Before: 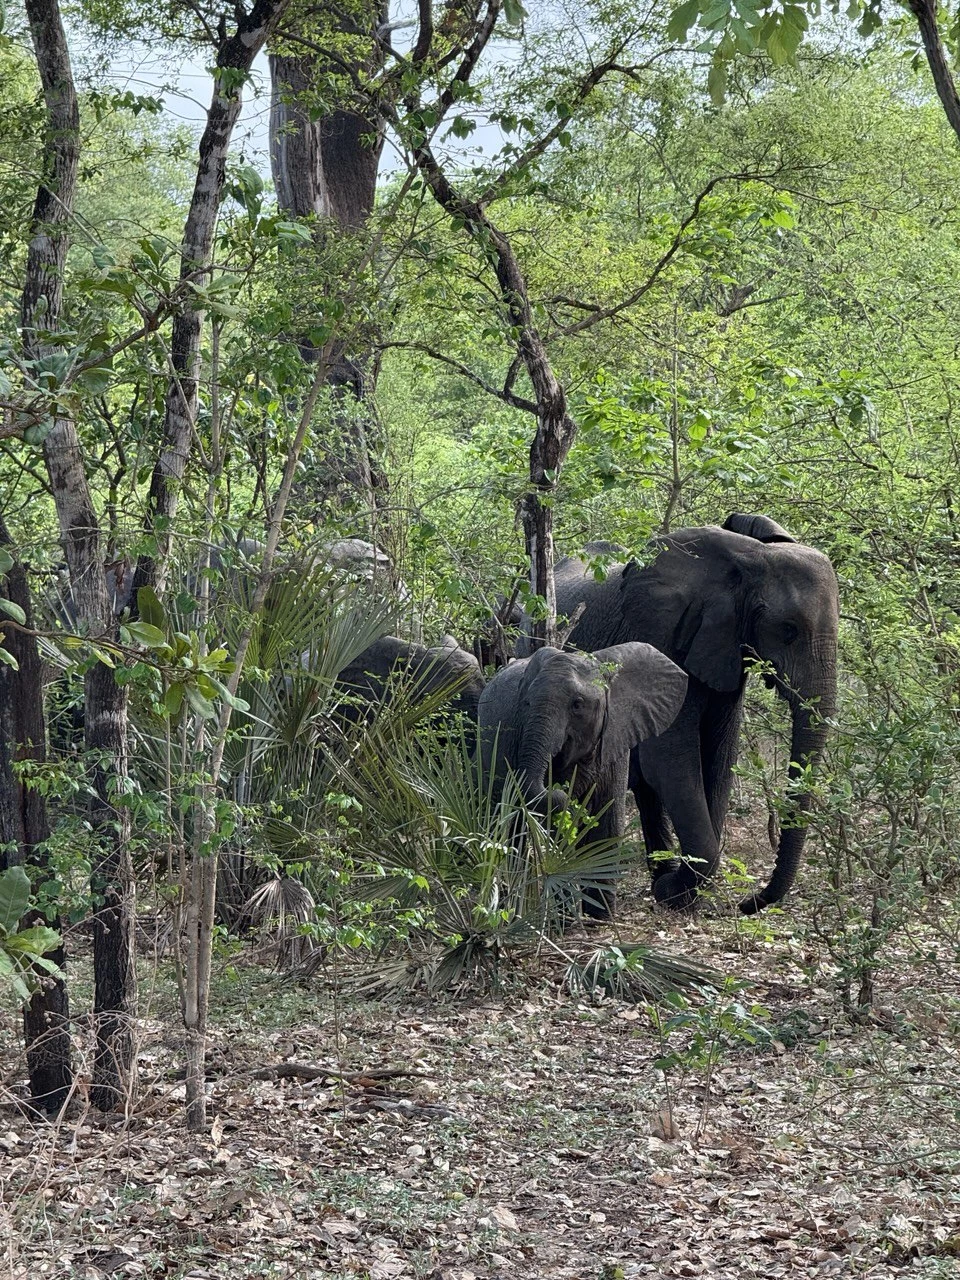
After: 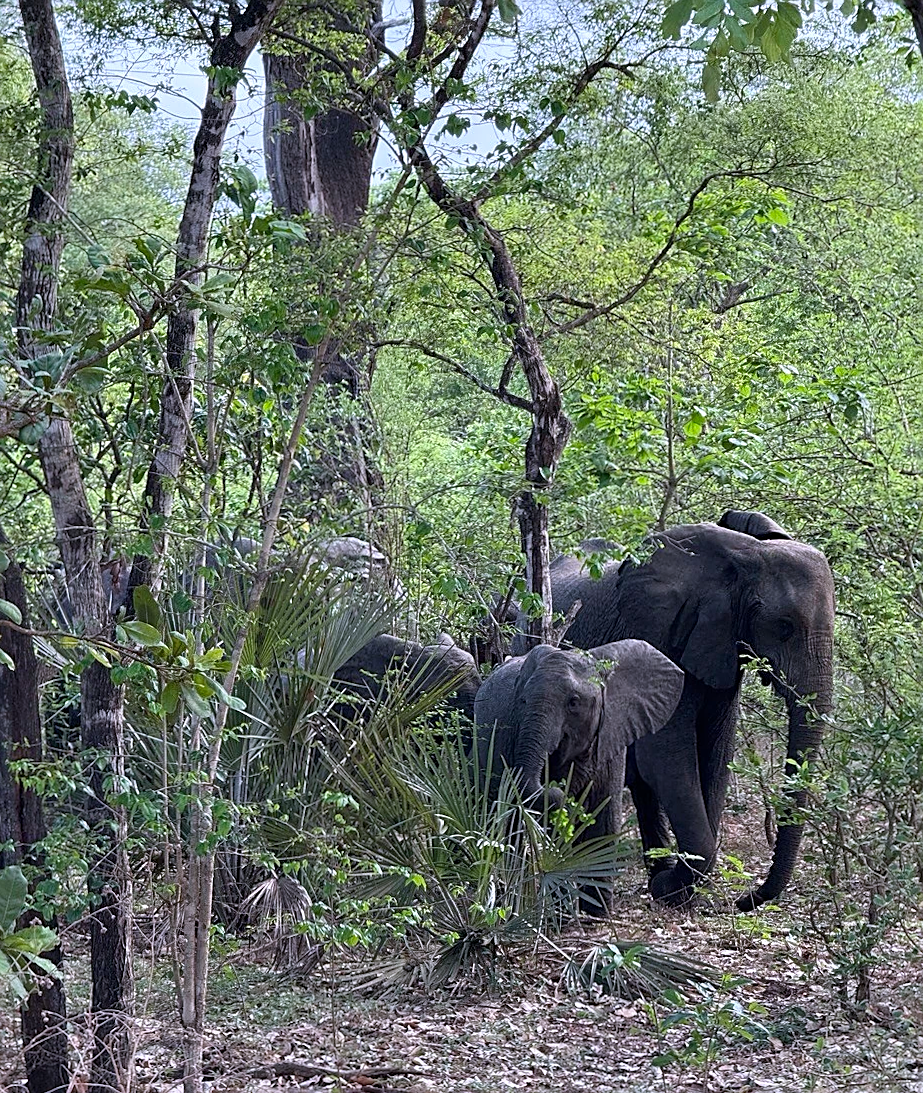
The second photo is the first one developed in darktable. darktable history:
sharpen: on, module defaults
color calibration: illuminant as shot in camera, x 0.363, y 0.385, temperature 4528.04 K
crop and rotate: angle 0.2°, left 0.275%, right 3.127%, bottom 14.18%
